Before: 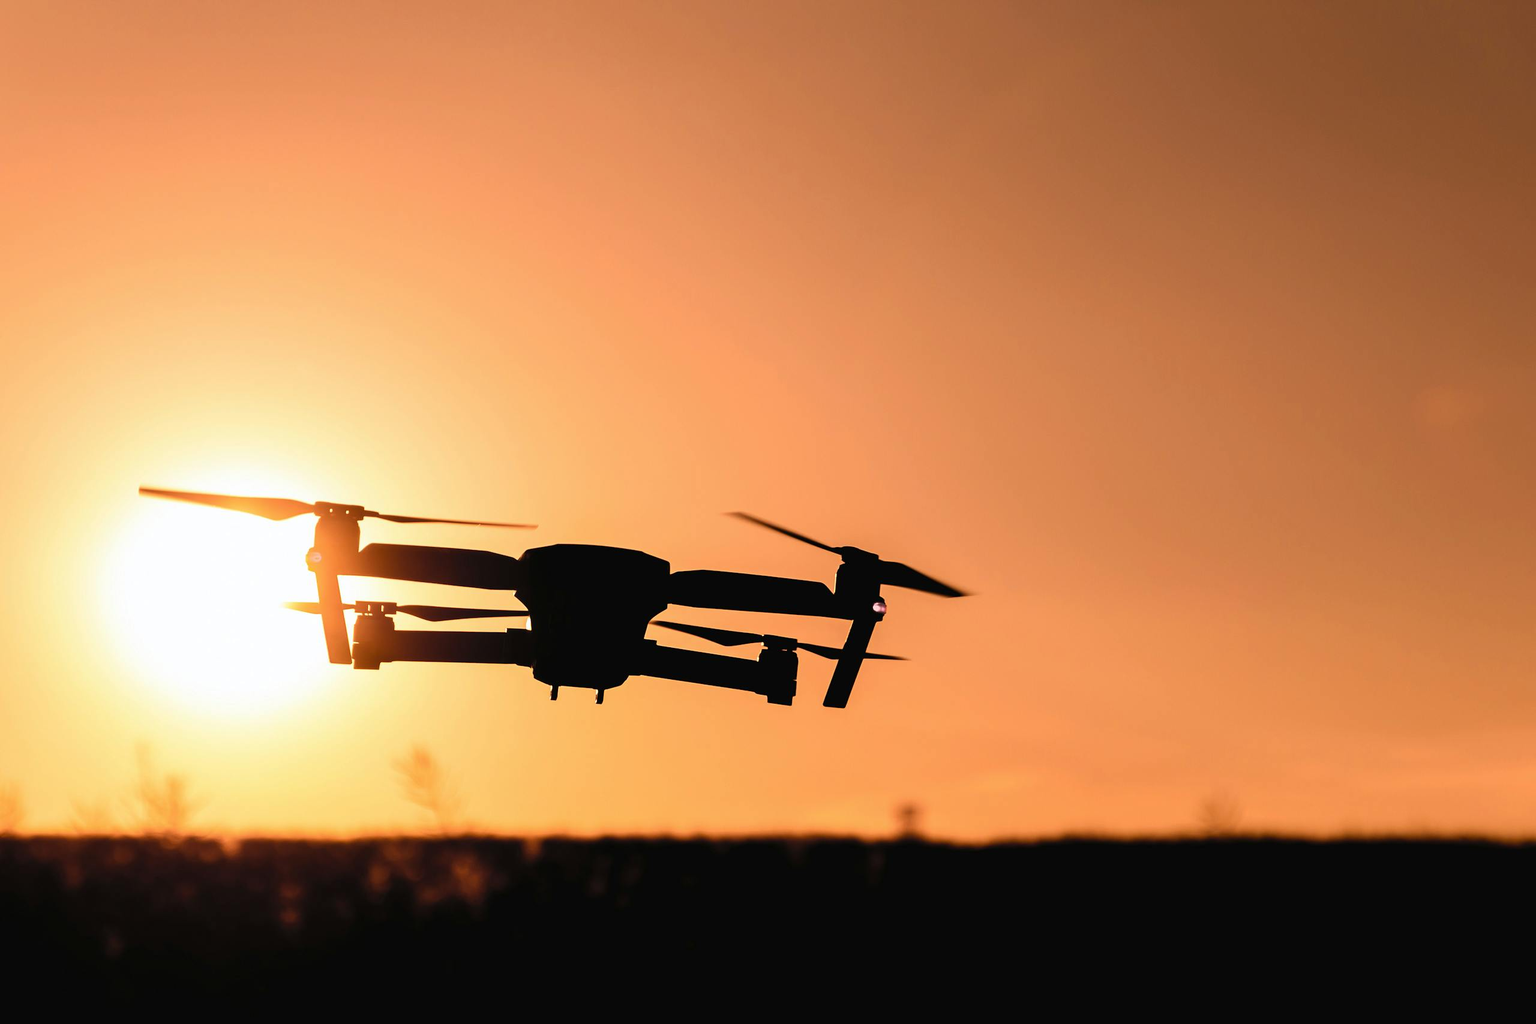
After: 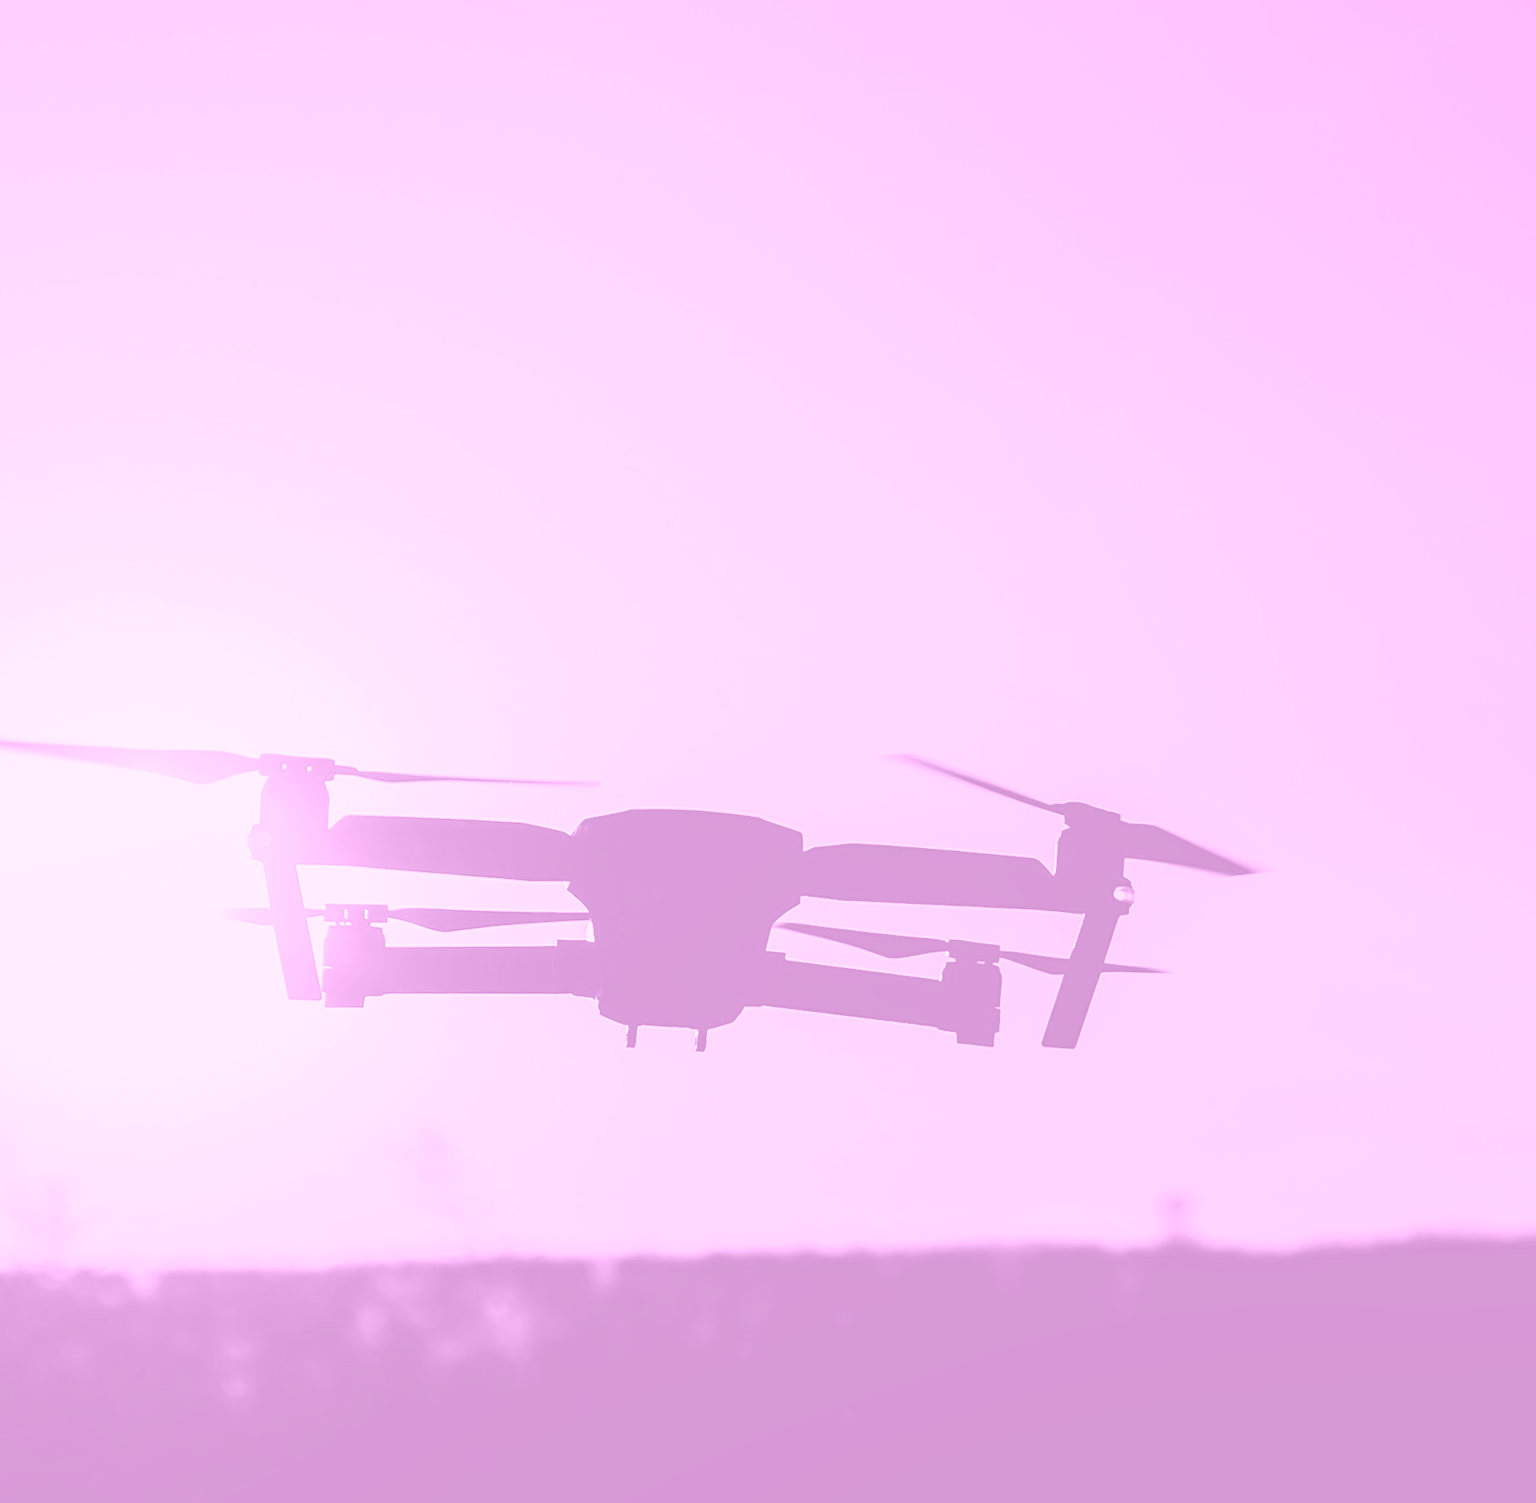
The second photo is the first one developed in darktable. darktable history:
rotate and perspective: rotation -1.42°, crop left 0.016, crop right 0.984, crop top 0.035, crop bottom 0.965
sharpen: on, module defaults
crop and rotate: left 8.786%, right 24.548%
exposure: black level correction 0.001, exposure 0.5 EV, compensate exposure bias true, compensate highlight preservation false
color balance: mode lift, gamma, gain (sRGB), lift [1, 1, 1.022, 1.026]
local contrast: detail 110%
white balance: red 0.983, blue 1.036
colorize: hue 331.2°, saturation 75%, source mix 30.28%, lightness 70.52%, version 1
